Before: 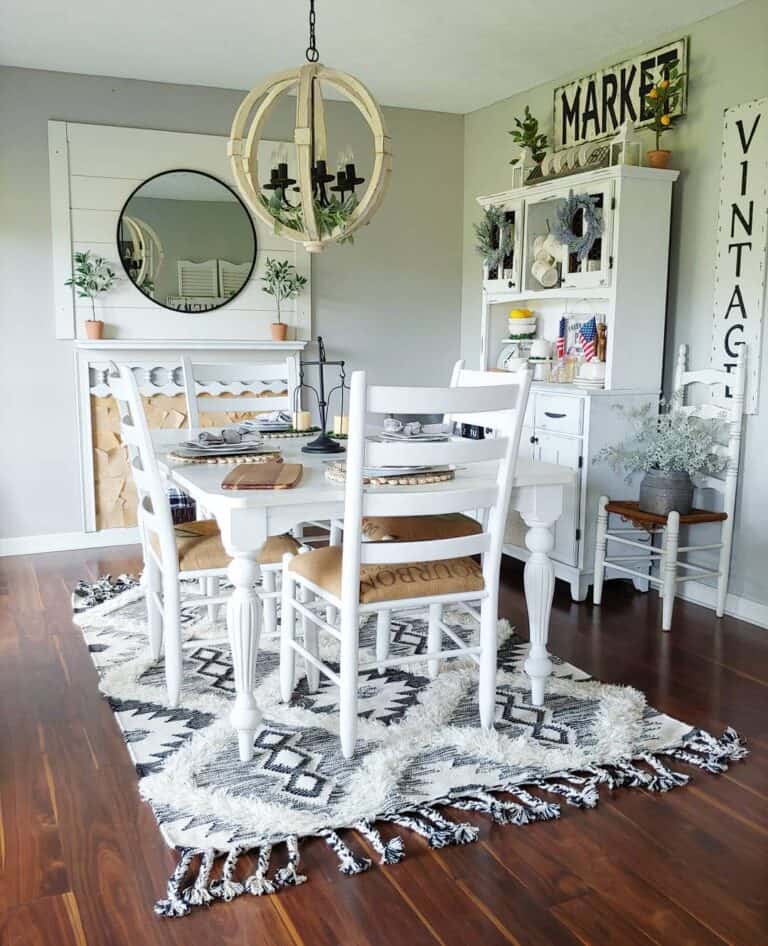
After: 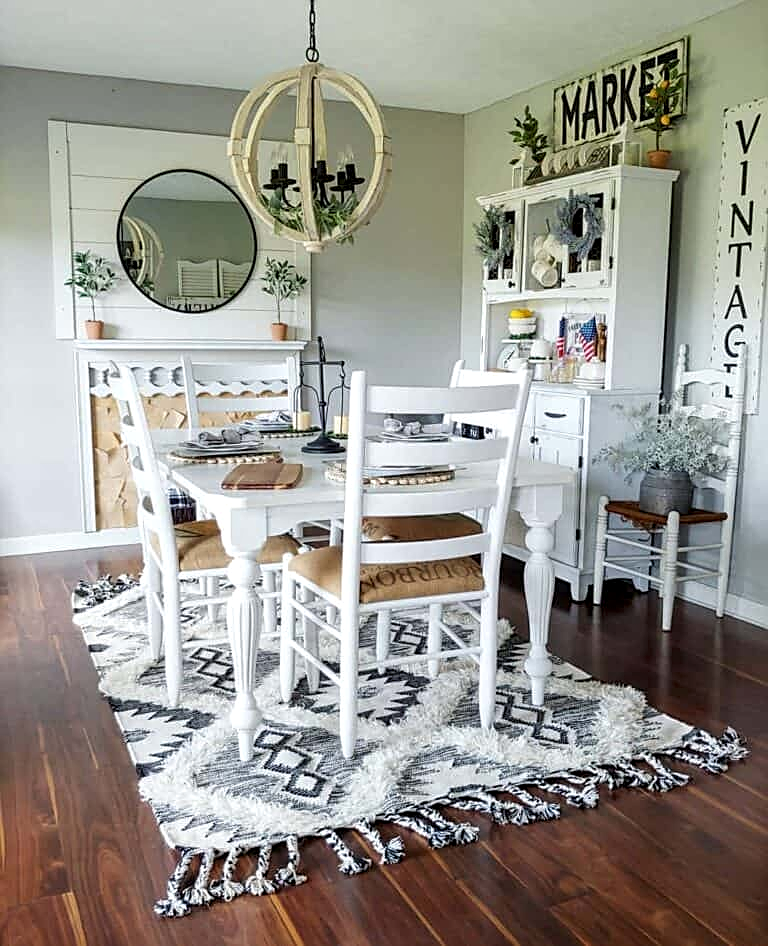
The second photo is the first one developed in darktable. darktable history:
sharpen: on, module defaults
local contrast: shadows 91%, midtone range 0.496
